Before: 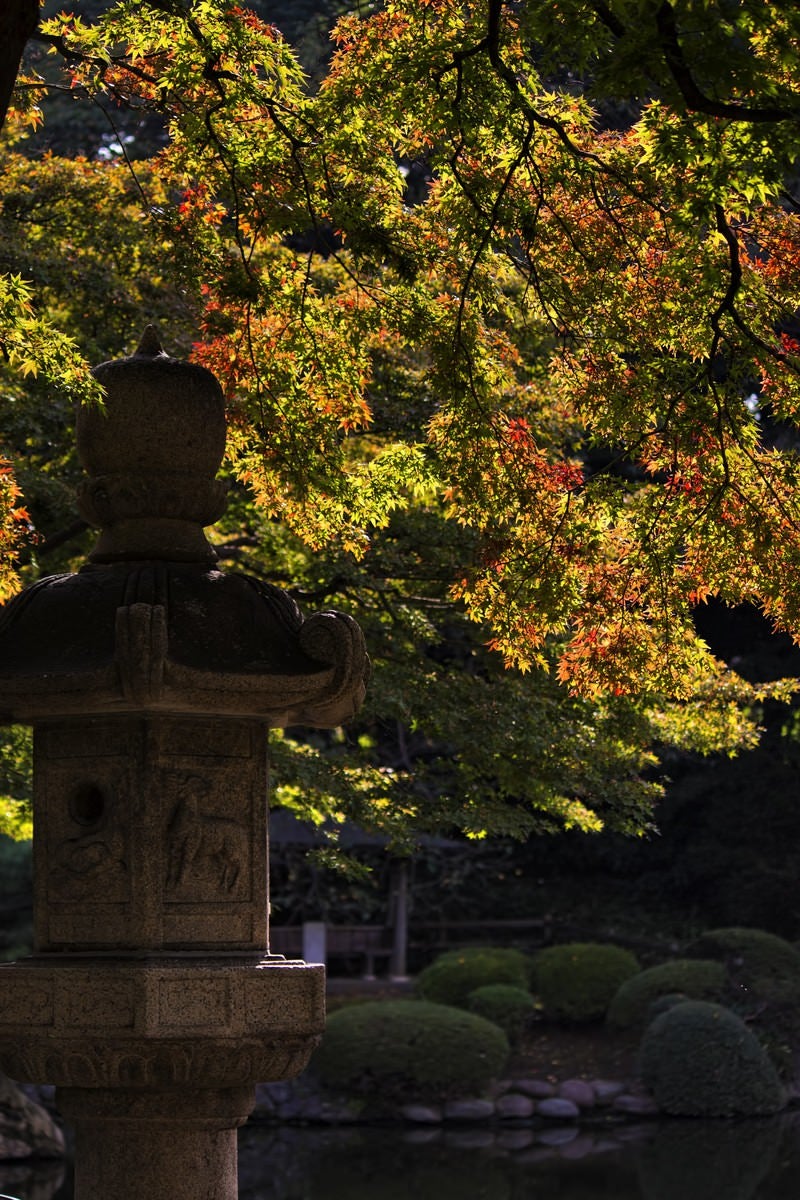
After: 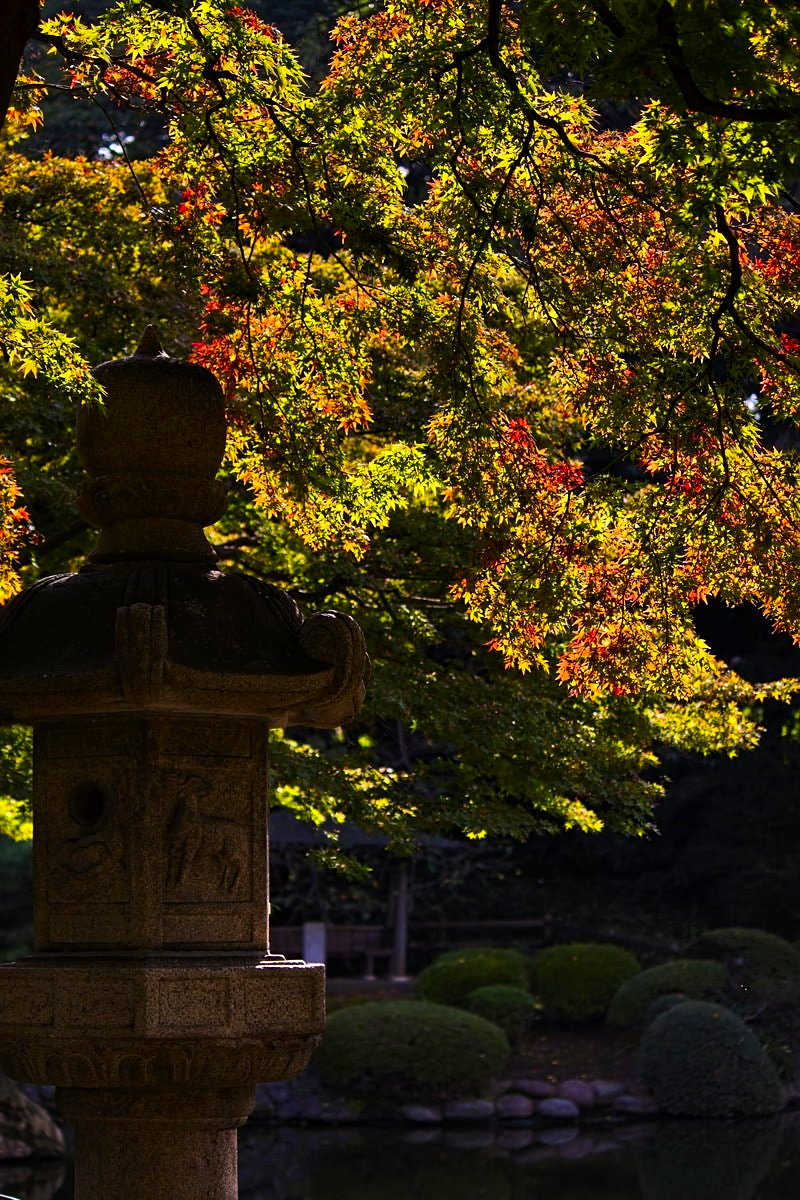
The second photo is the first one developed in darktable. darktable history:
contrast brightness saturation: contrast 0.181, saturation 0.307
sharpen: amount 0.215
